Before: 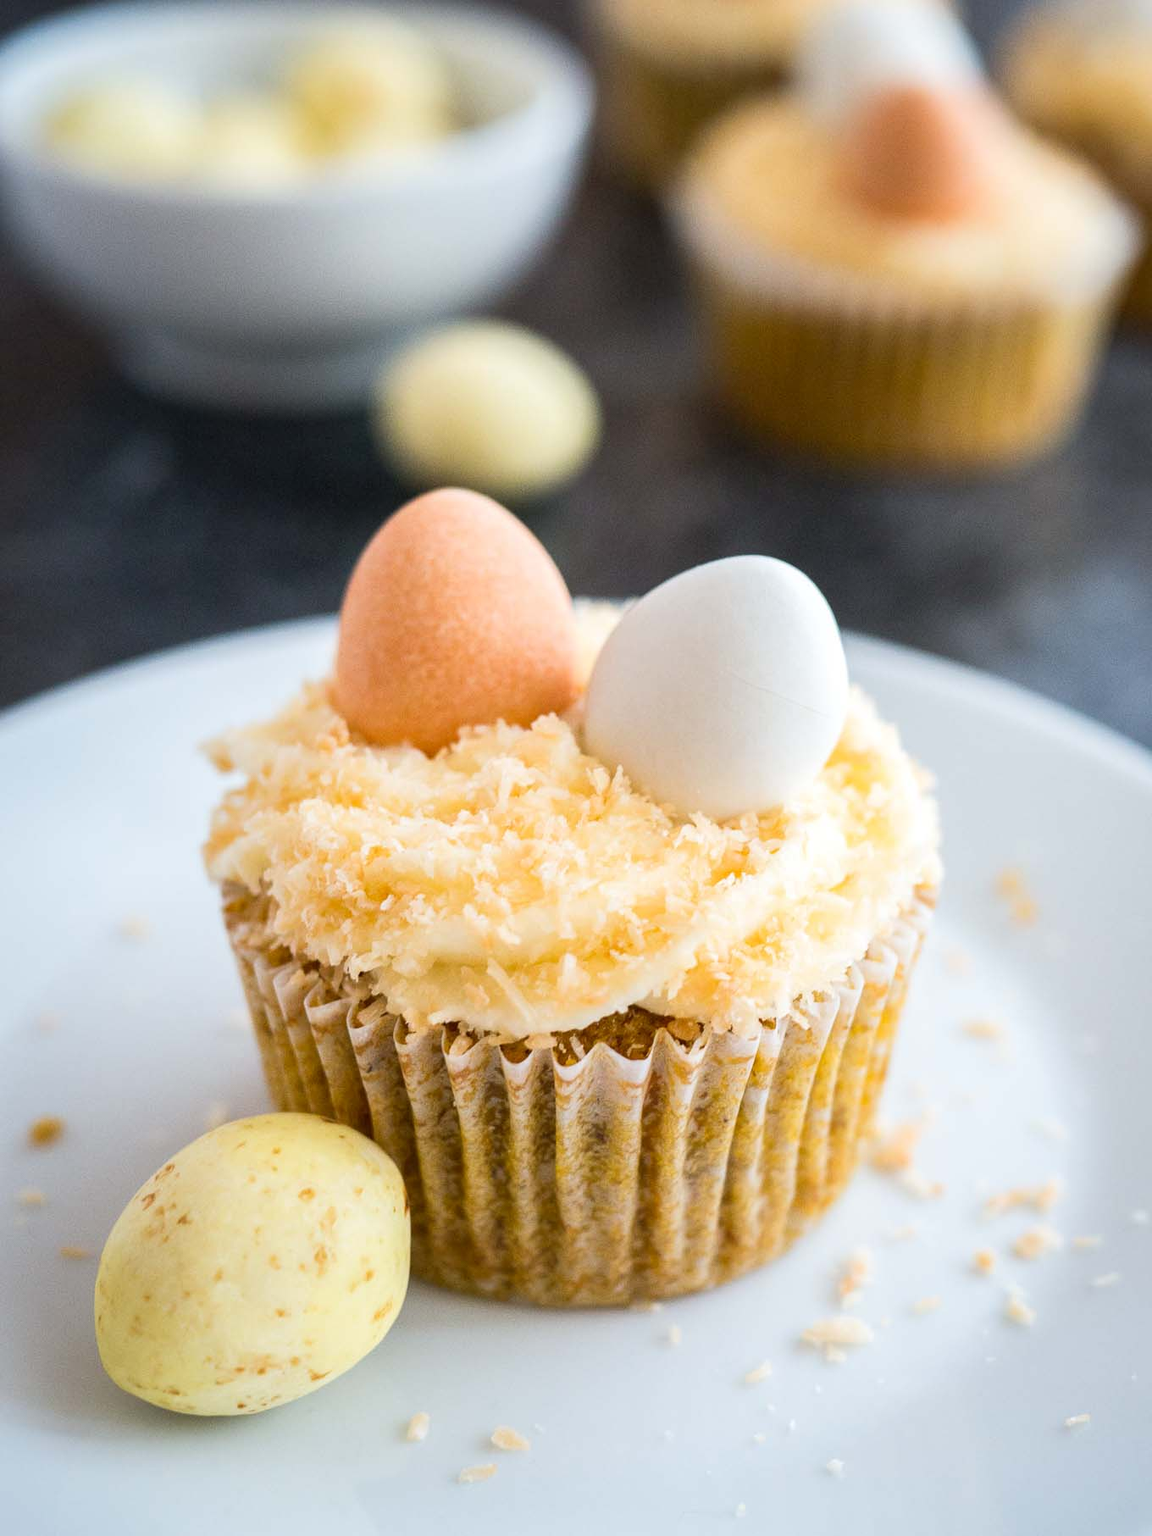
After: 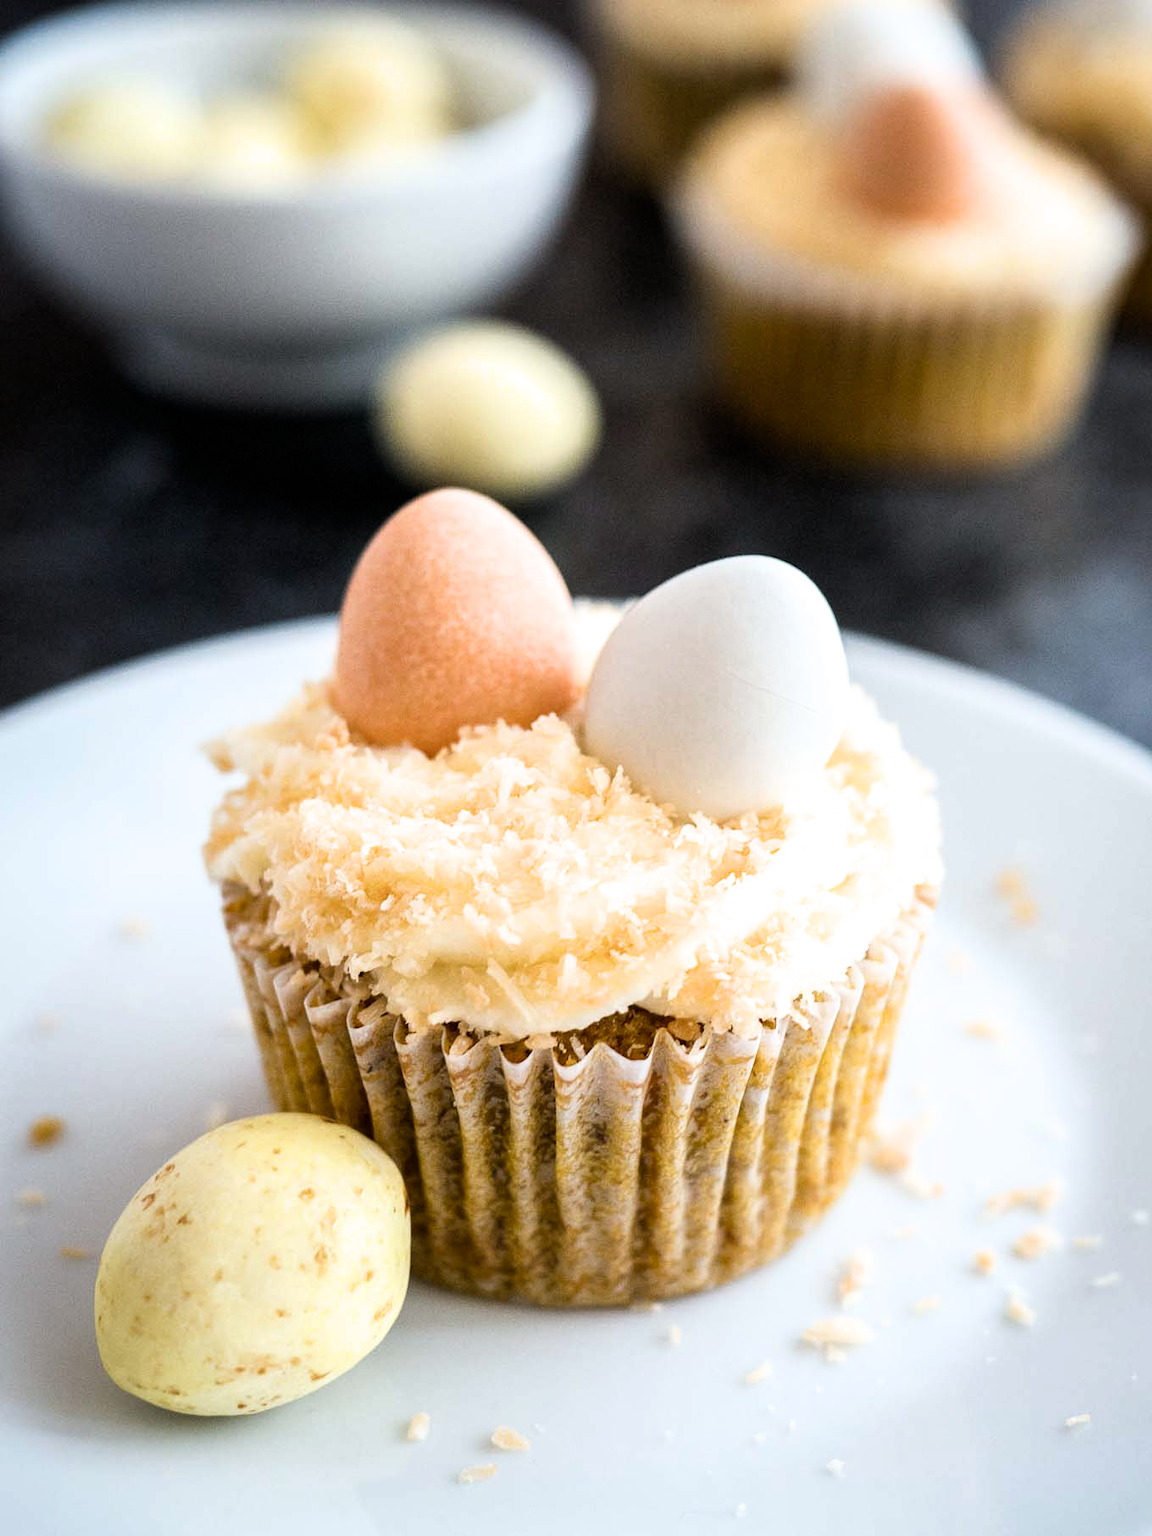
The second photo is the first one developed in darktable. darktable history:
exposure: black level correction 0.002, exposure -0.199 EV, compensate exposure bias true, compensate highlight preservation false
filmic rgb: black relative exposure -8.23 EV, white relative exposure 2.2 EV, threshold 3 EV, target white luminance 99.86%, hardness 7.18, latitude 74.93%, contrast 1.323, highlights saturation mix -2.42%, shadows ↔ highlights balance 30.63%, color science v6 (2022), iterations of high-quality reconstruction 0, enable highlight reconstruction true
